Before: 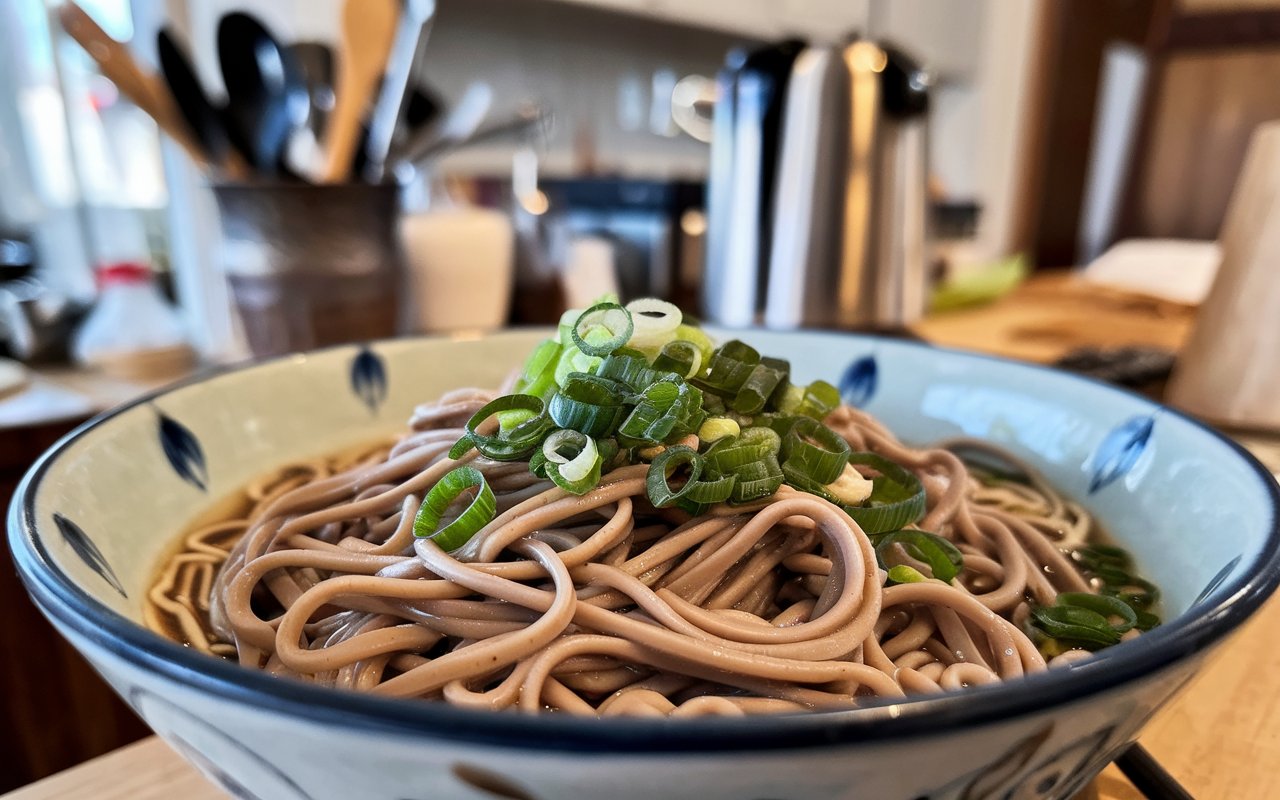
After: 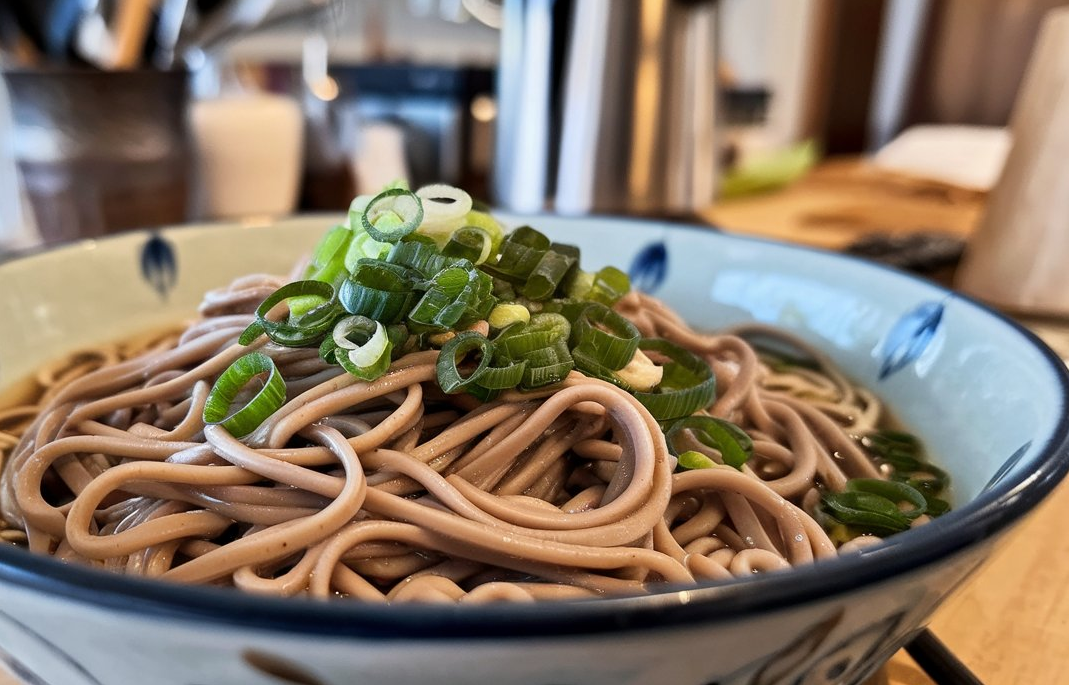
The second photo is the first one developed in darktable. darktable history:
crop: left 16.452%, top 14.34%
